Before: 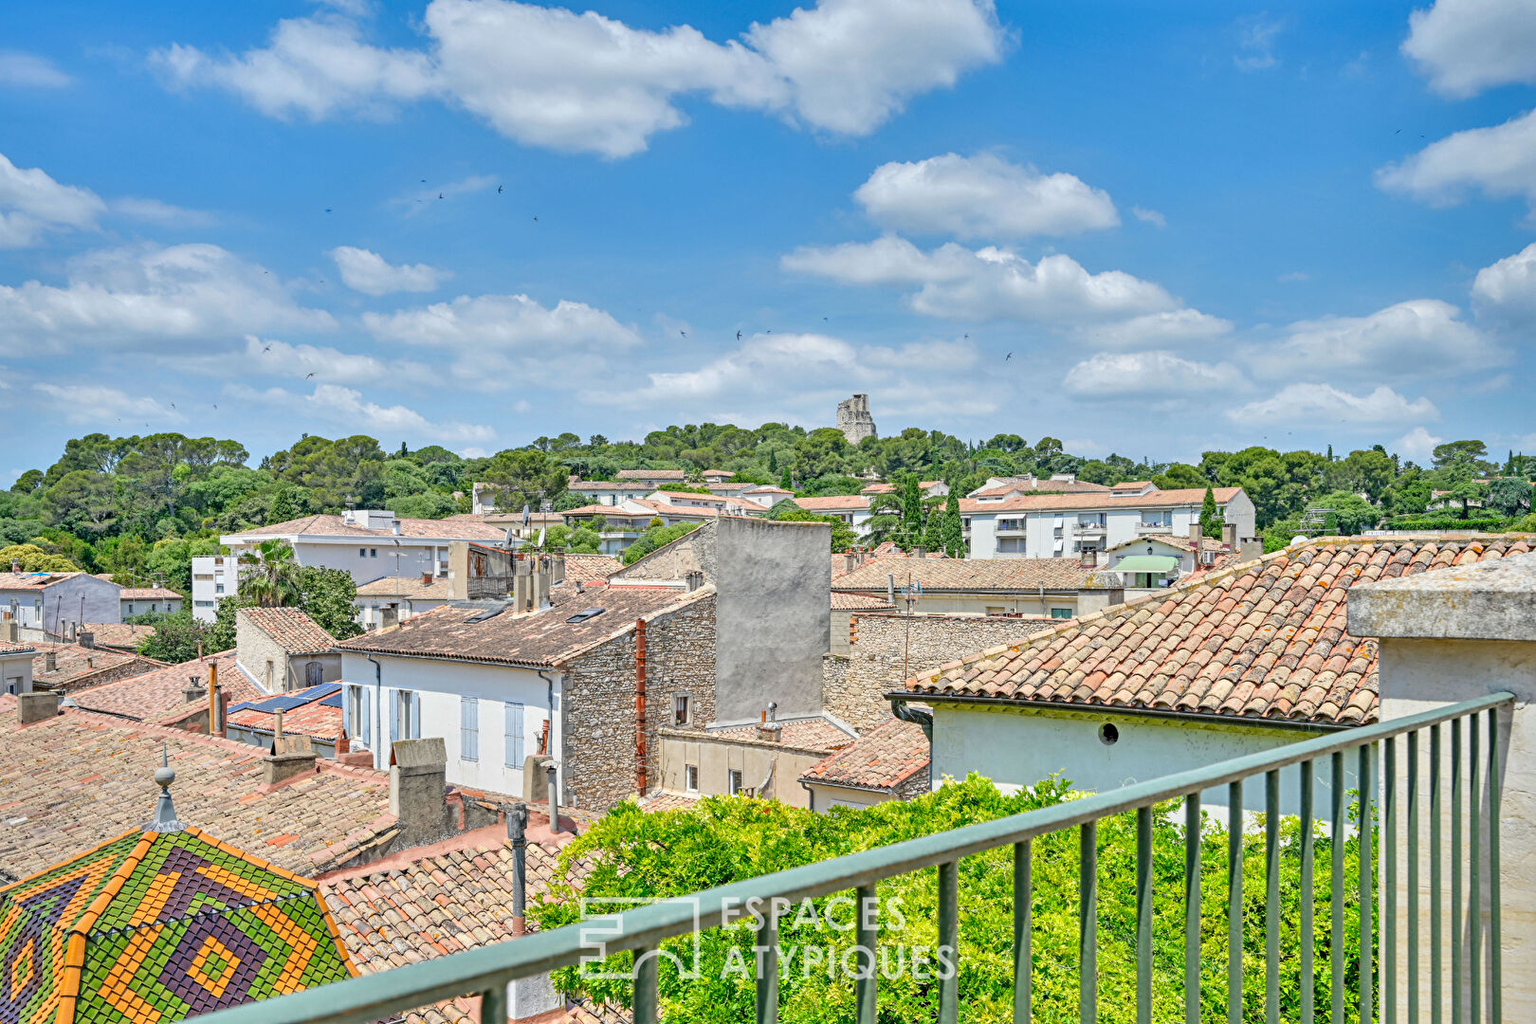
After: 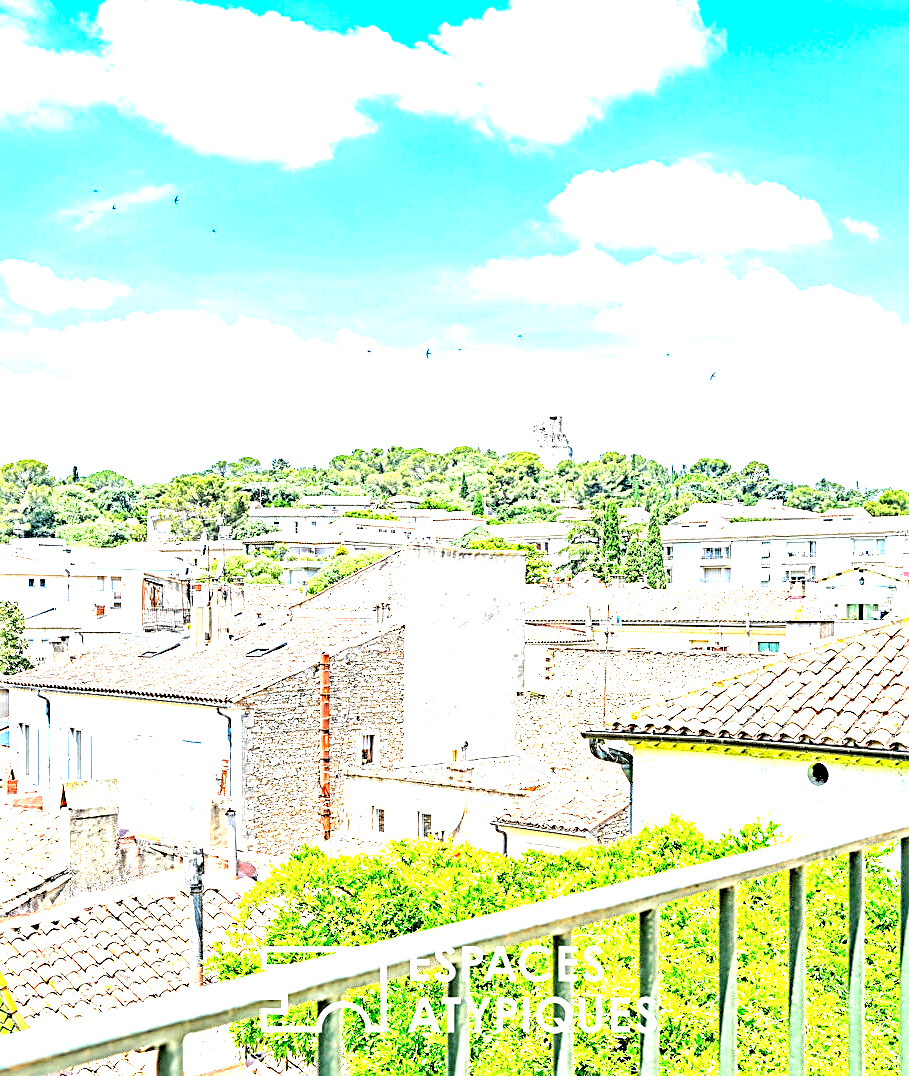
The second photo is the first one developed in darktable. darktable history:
rgb levels: levels [[0.013, 0.434, 0.89], [0, 0.5, 1], [0, 0.5, 1]]
tone equalizer: -8 EV -0.75 EV, -7 EV -0.7 EV, -6 EV -0.6 EV, -5 EV -0.4 EV, -3 EV 0.4 EV, -2 EV 0.6 EV, -1 EV 0.7 EV, +0 EV 0.75 EV, edges refinement/feathering 500, mask exposure compensation -1.57 EV, preserve details no
sharpen: on, module defaults
exposure: black level correction 0, exposure 1.7 EV, compensate exposure bias true, compensate highlight preservation false
crop: left 21.674%, right 22.086%
haze removal: compatibility mode true, adaptive false
levels: levels [0.016, 0.5, 0.996]
